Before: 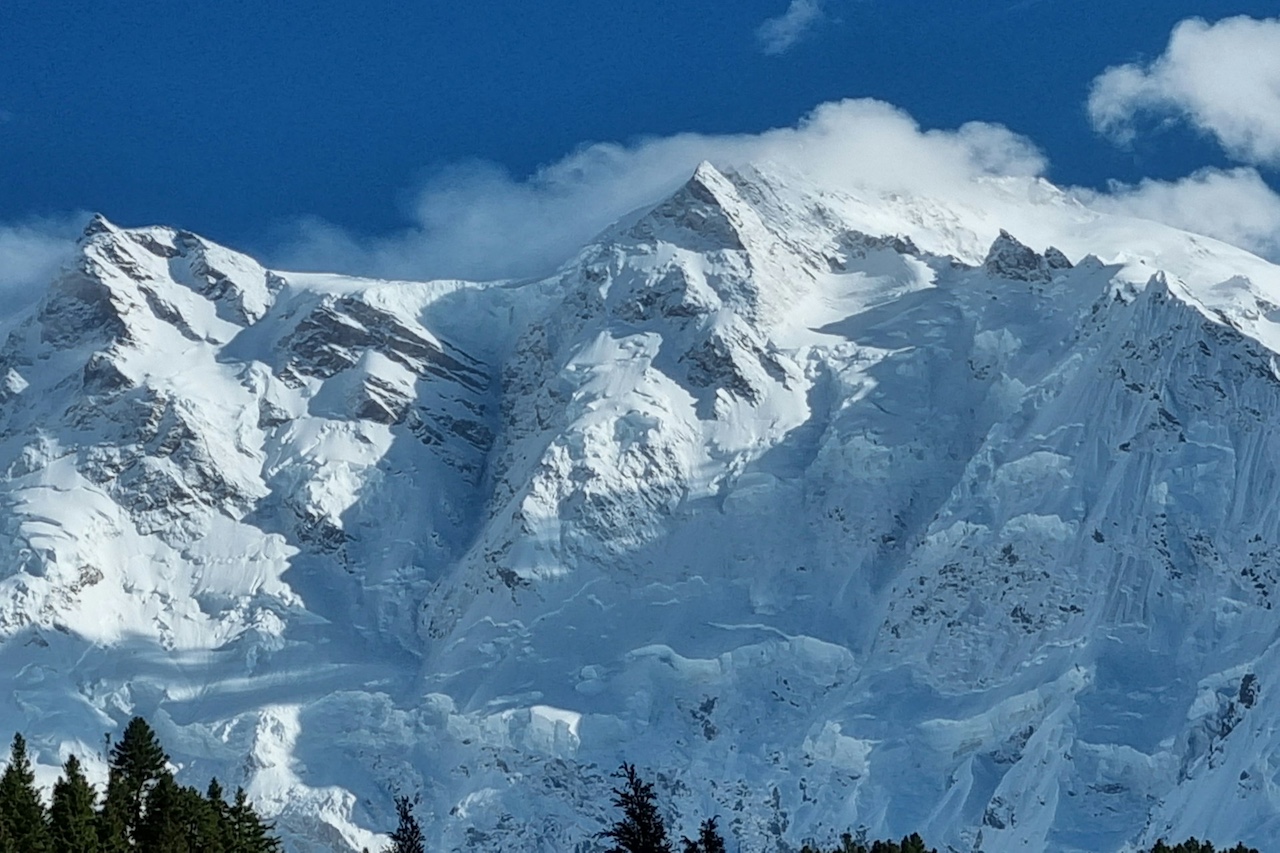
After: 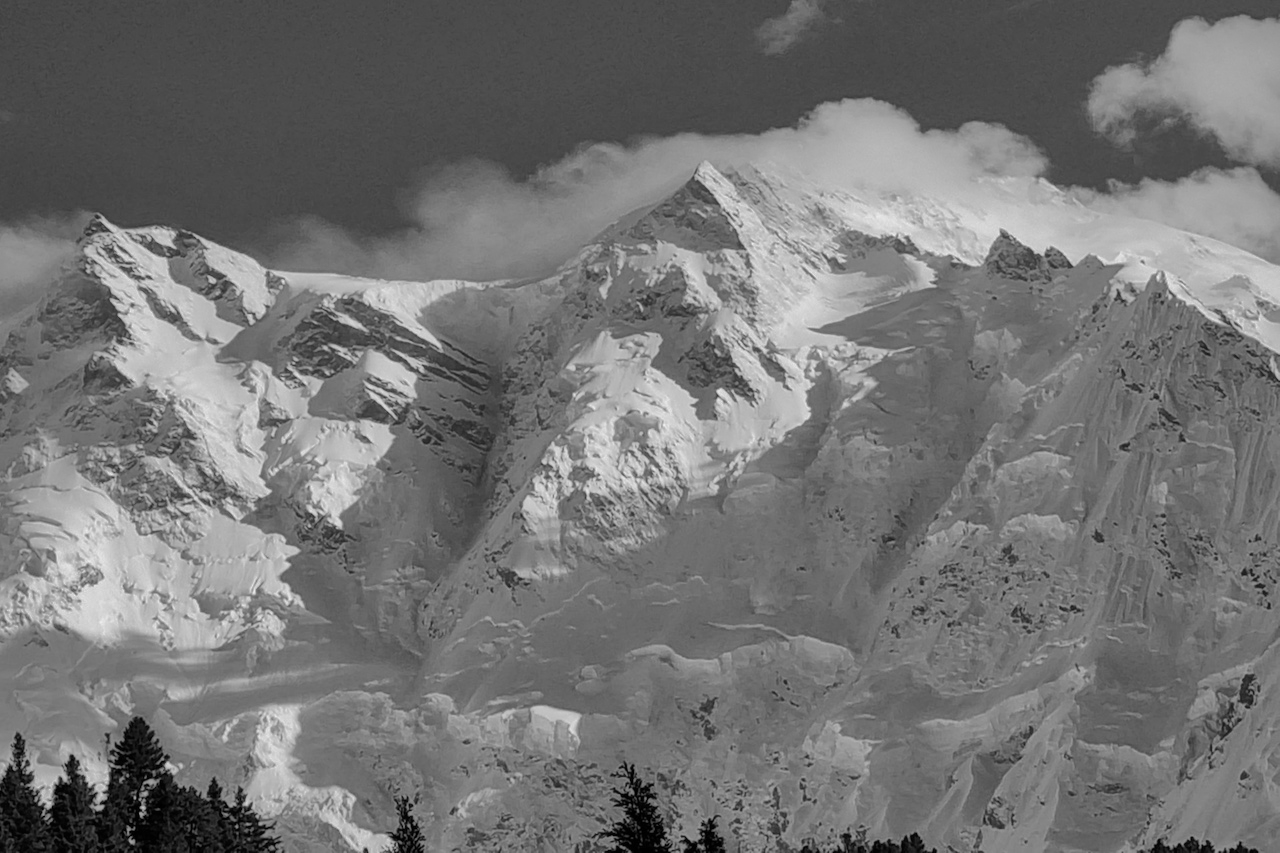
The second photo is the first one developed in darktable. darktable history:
shadows and highlights: shadows -19.91, highlights -73.15
monochrome: on, module defaults
